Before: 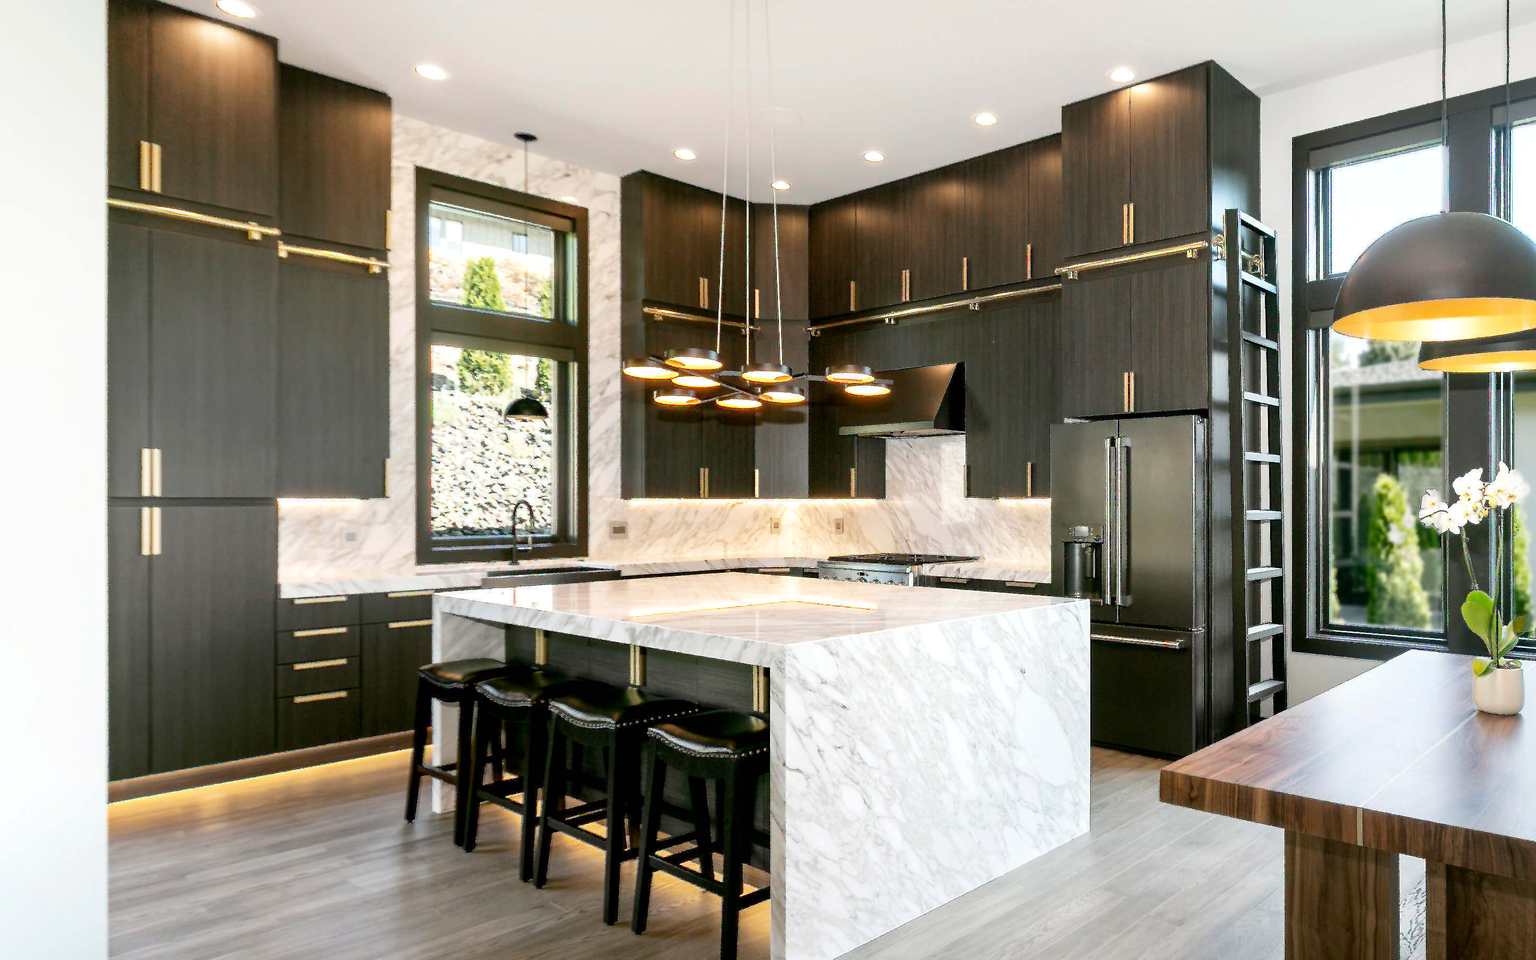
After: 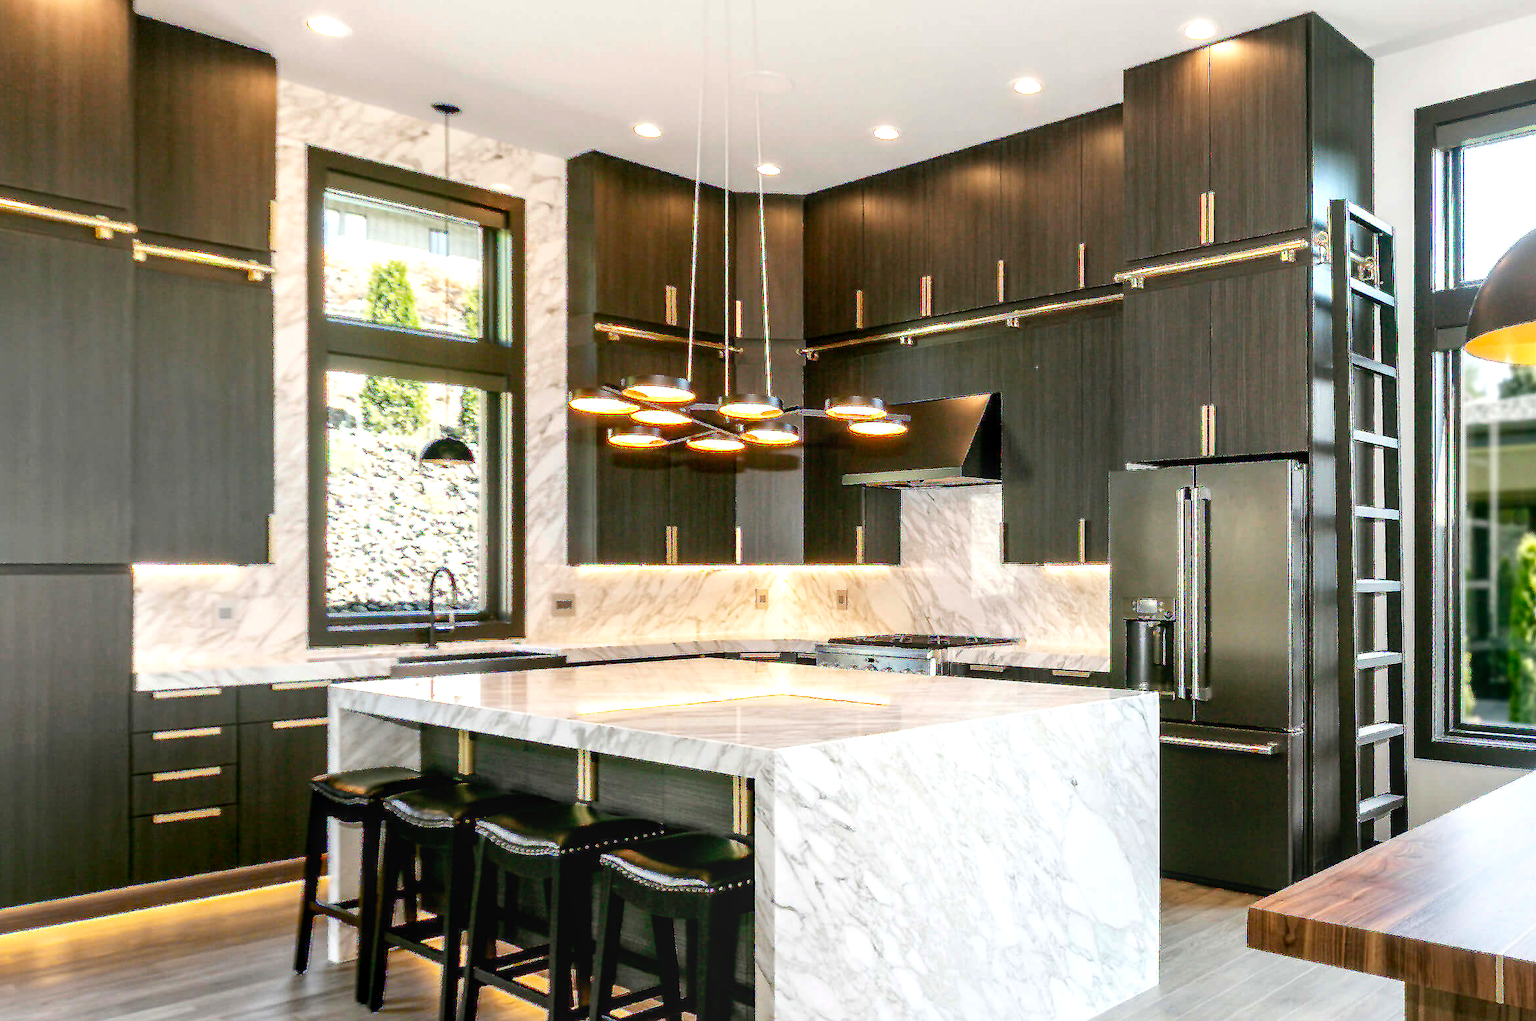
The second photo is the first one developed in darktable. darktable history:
exposure: exposure 0.2 EV, compensate highlight preservation false
local contrast: on, module defaults
contrast brightness saturation: contrast 0.04, saturation 0.16
crop: left 11.225%, top 5.381%, right 9.565%, bottom 10.314%
